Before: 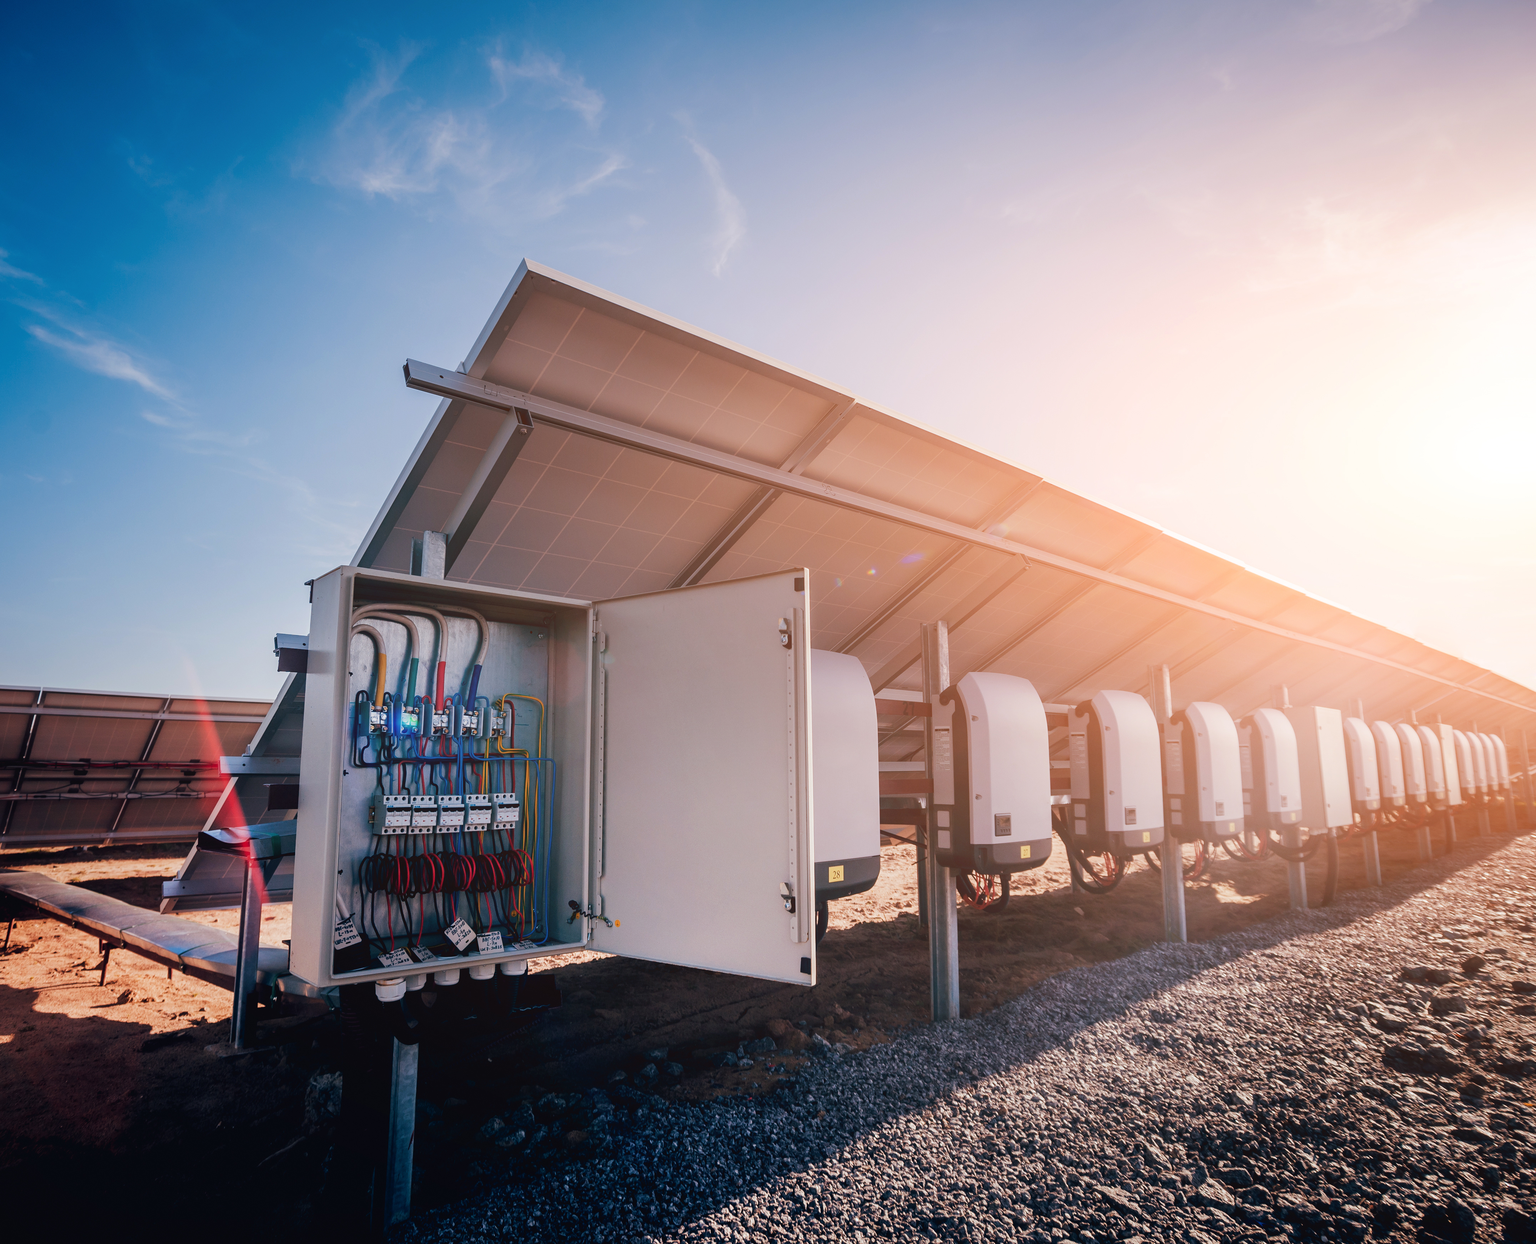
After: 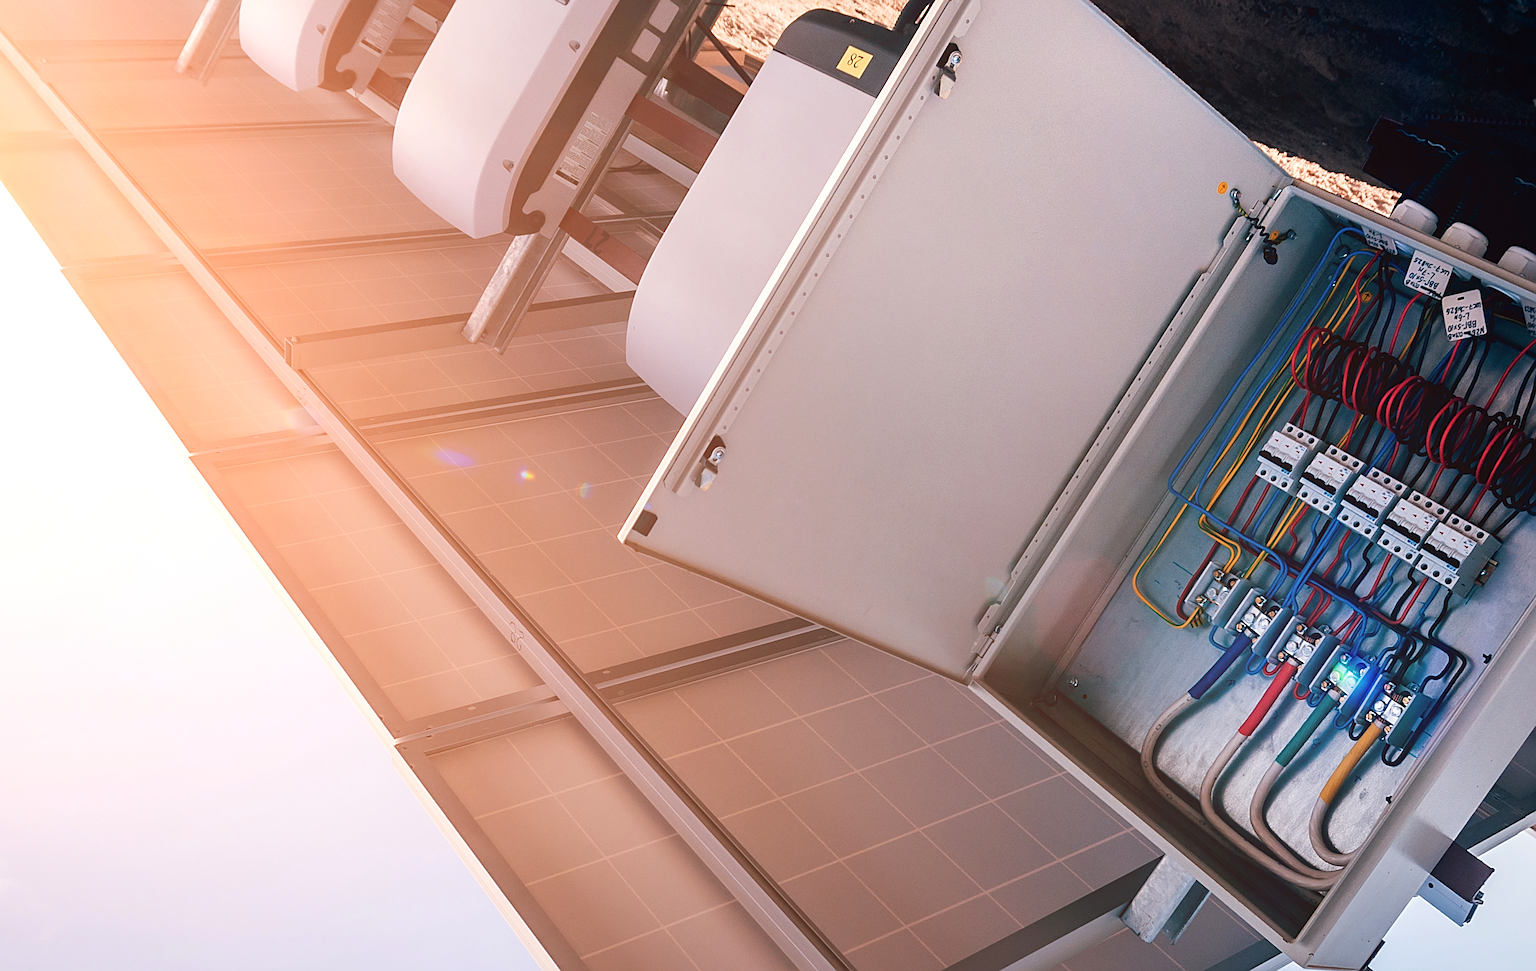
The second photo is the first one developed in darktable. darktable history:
sharpen: amount 0.497
levels: levels [0, 0.492, 0.984]
crop and rotate: angle 148.31°, left 9.199%, top 15.558%, right 4.37%, bottom 16.935%
exposure: black level correction 0.001, exposure 0.299 EV, compensate exposure bias true, compensate highlight preservation false
